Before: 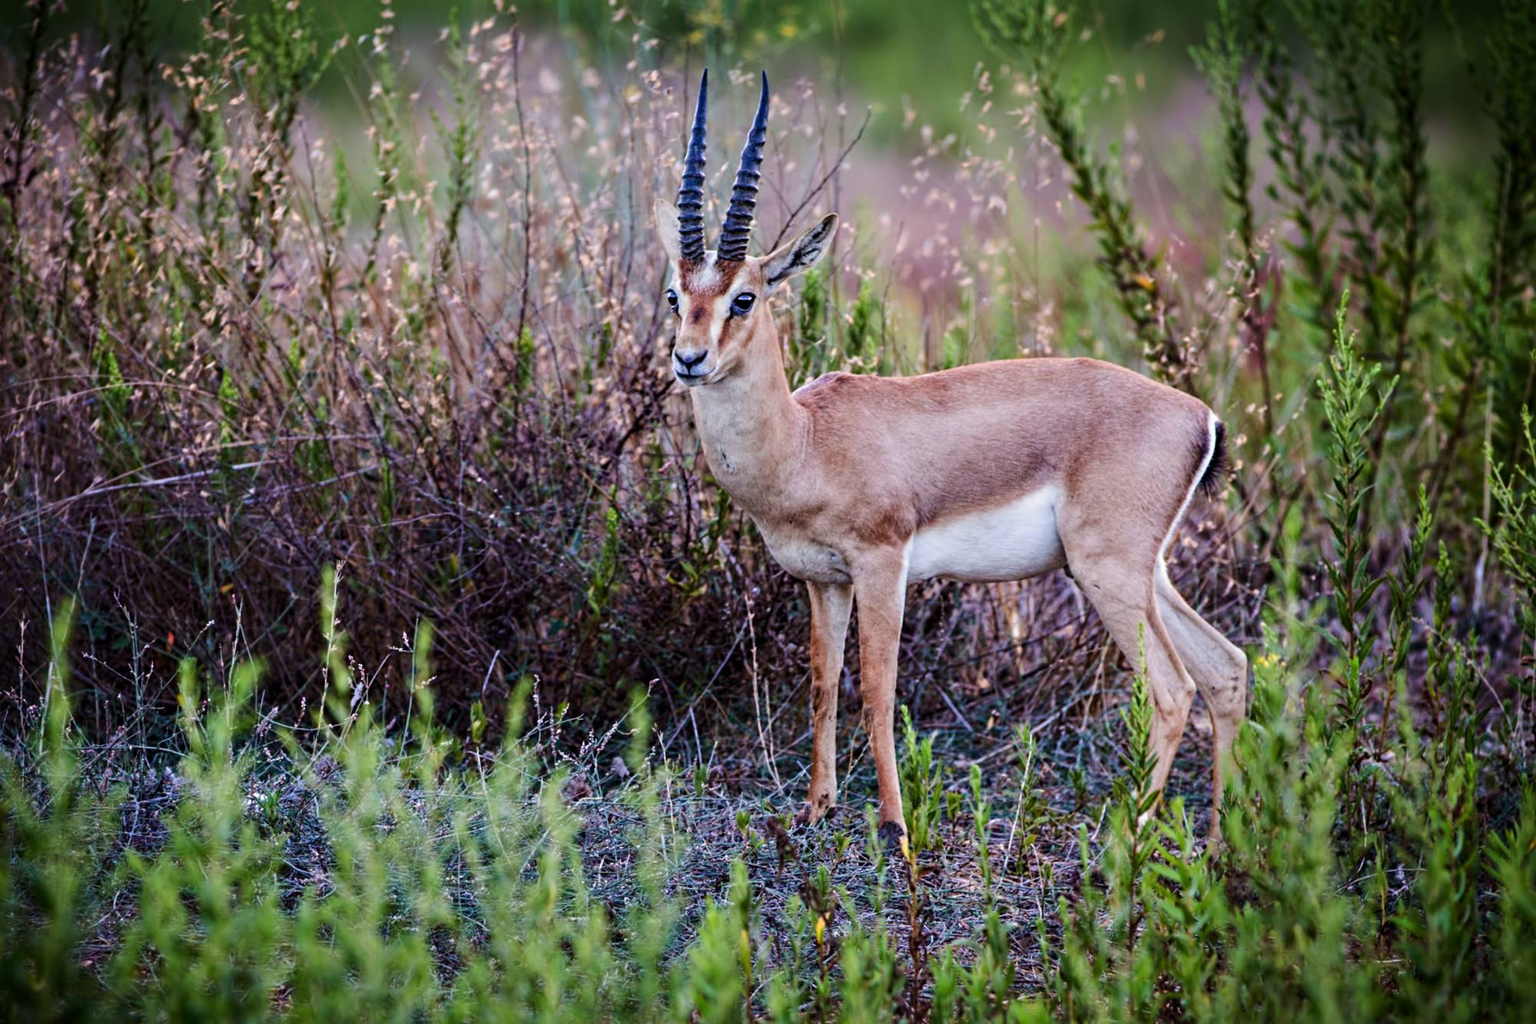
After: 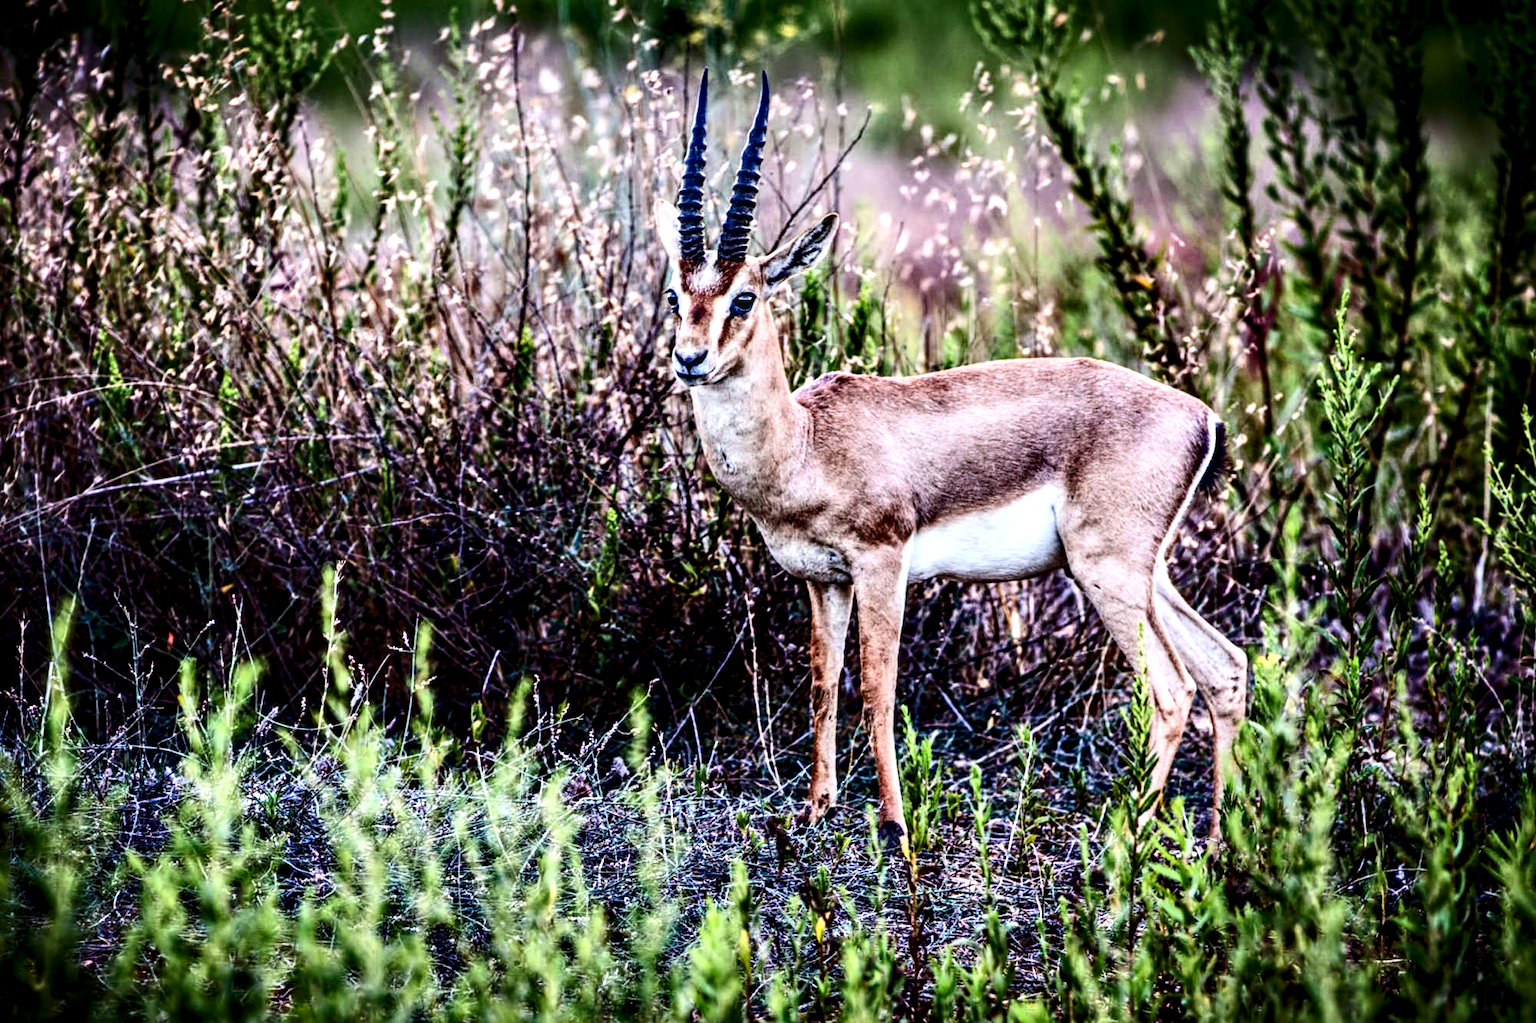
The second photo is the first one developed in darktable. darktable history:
contrast brightness saturation: contrast 0.282
contrast equalizer: y [[0.6 ×6], [0.55 ×6], [0 ×6], [0 ×6], [0 ×6]]
local contrast: detail 150%
